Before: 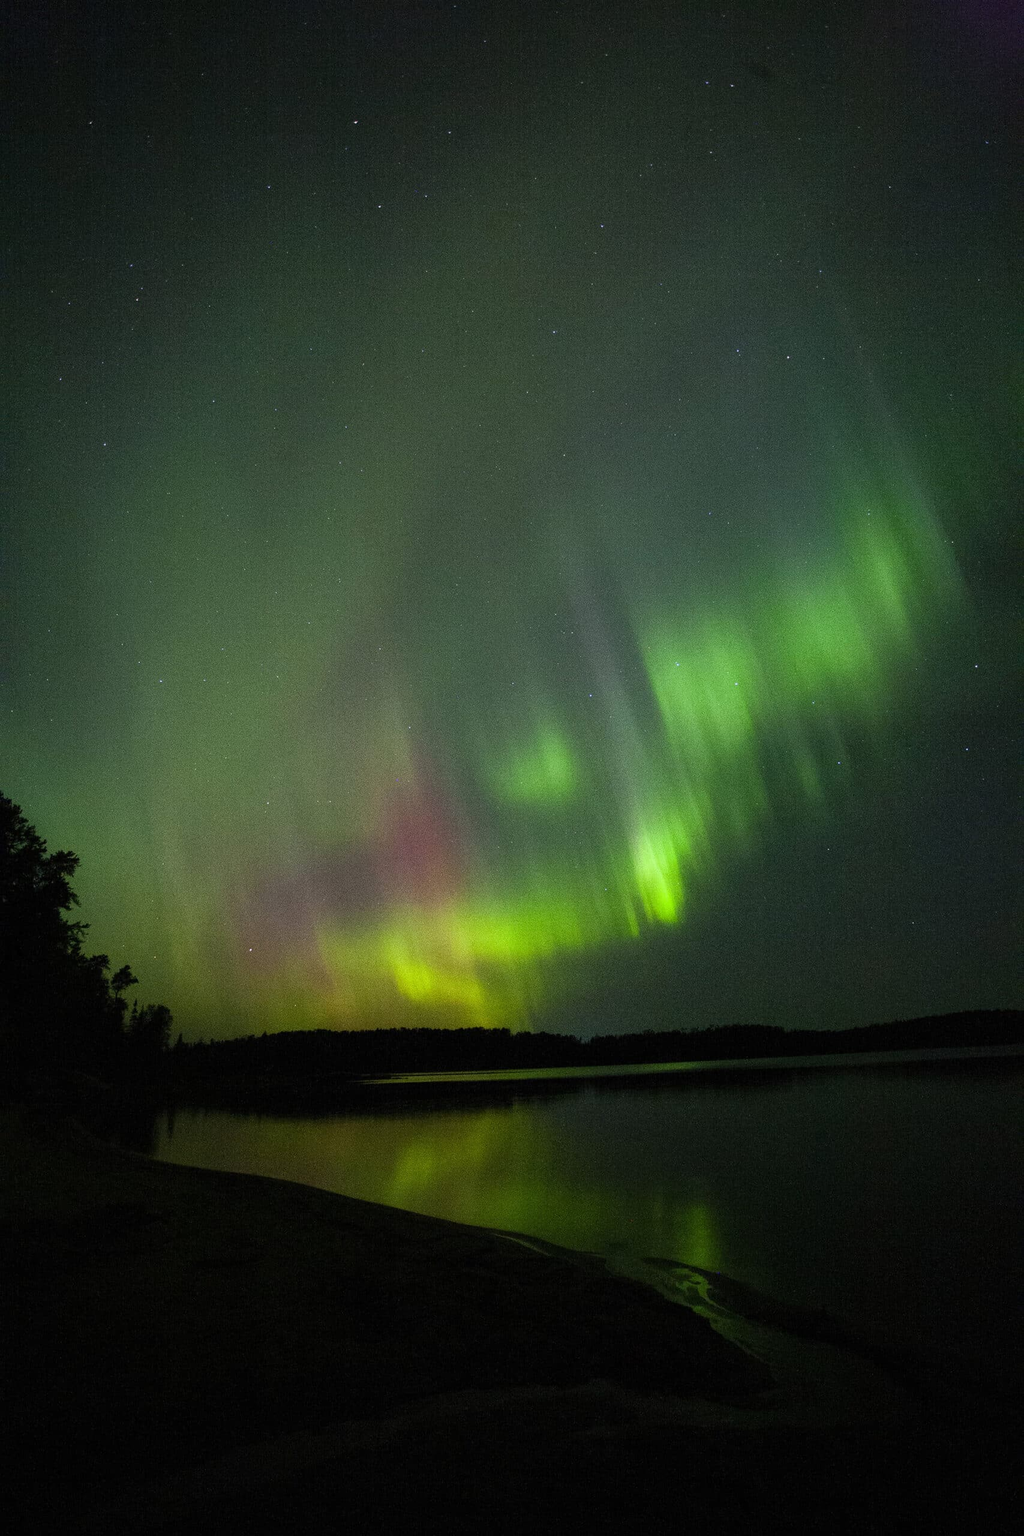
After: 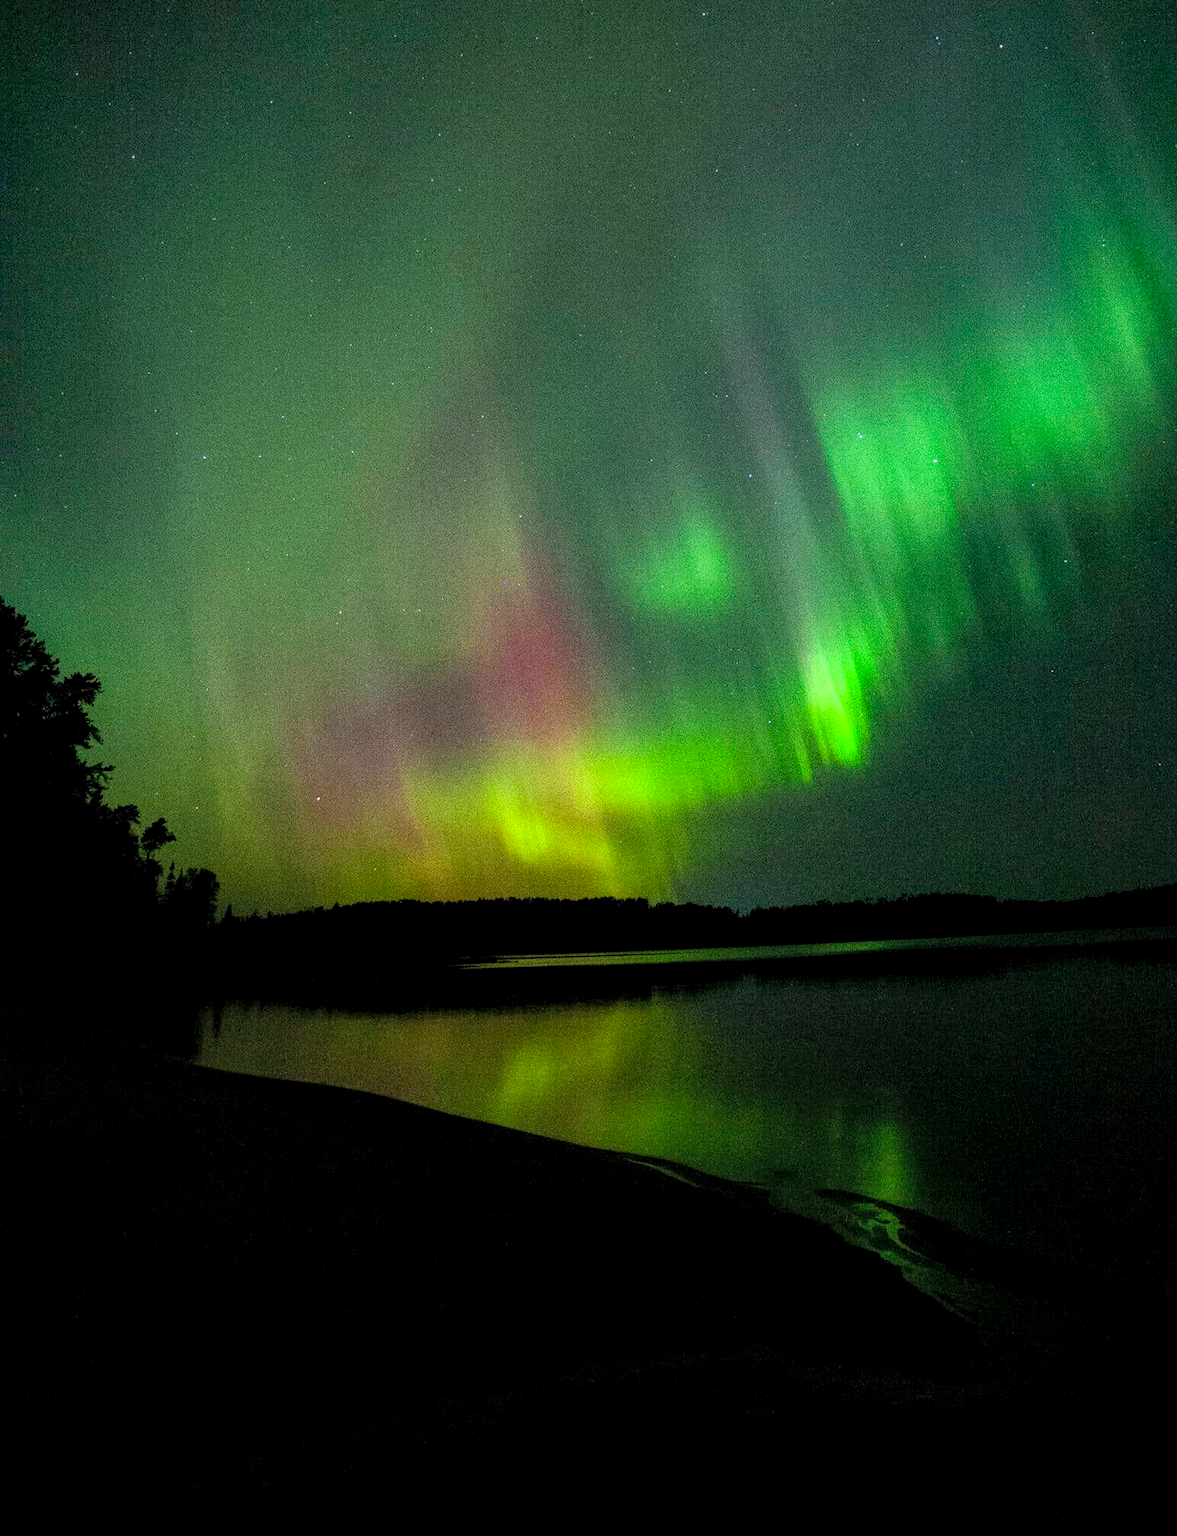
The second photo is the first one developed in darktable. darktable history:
crop: top 20.916%, right 9.437%, bottom 0.316%
contrast brightness saturation: contrast 0.03, brightness 0.06, saturation 0.13
local contrast: highlights 61%, detail 143%, midtone range 0.428
